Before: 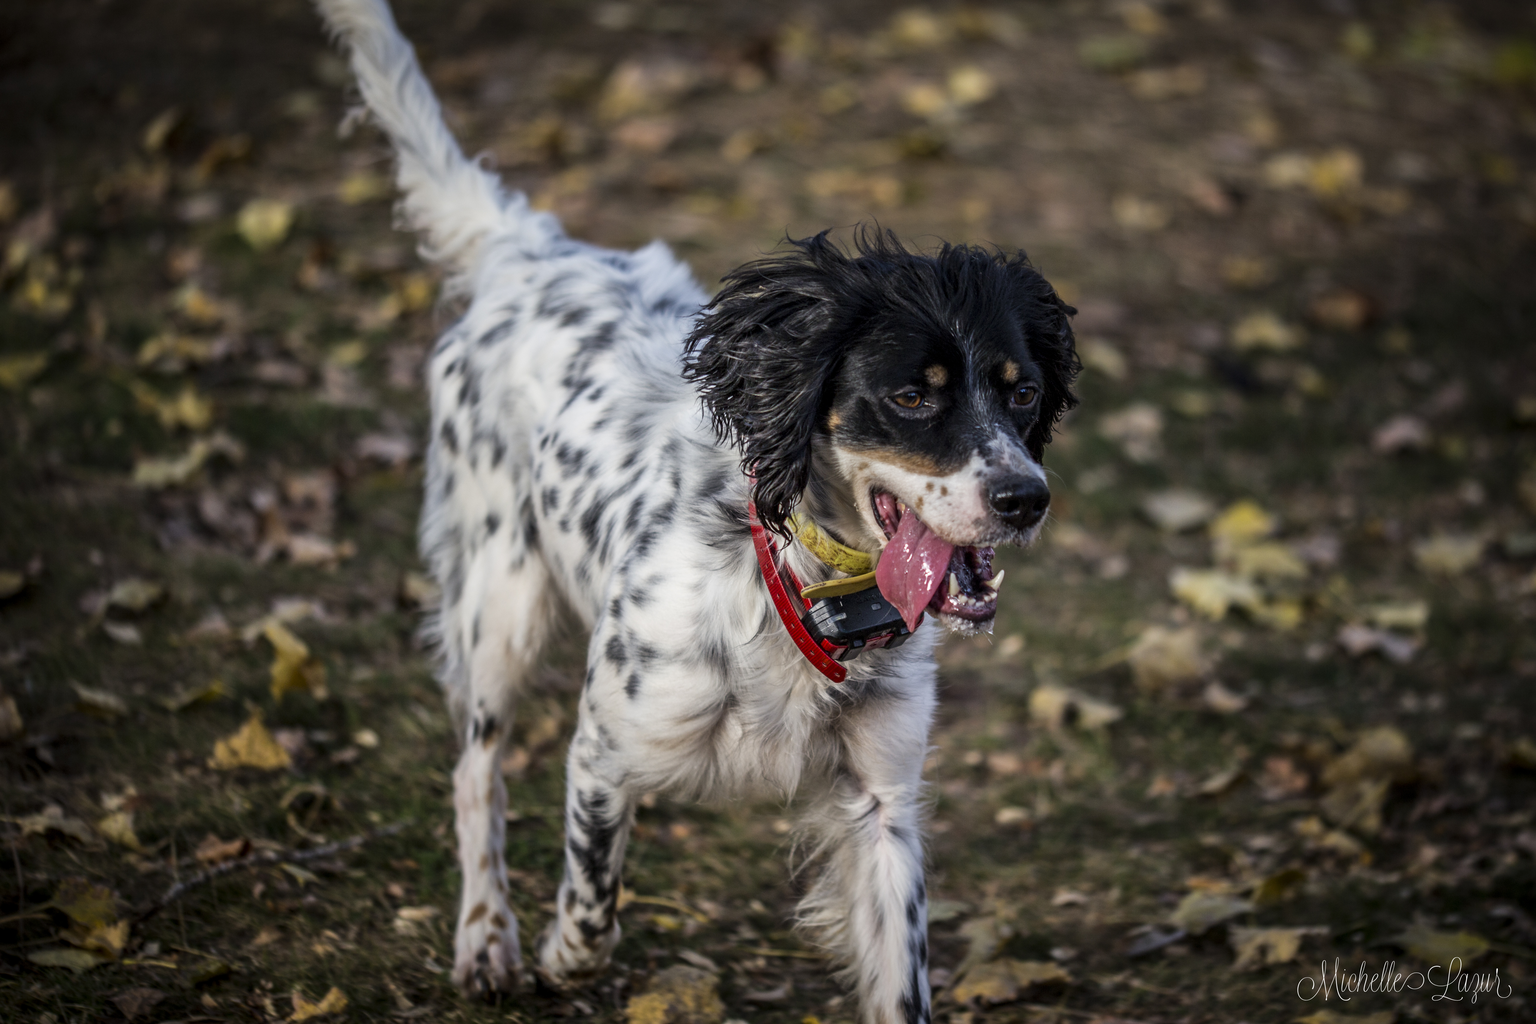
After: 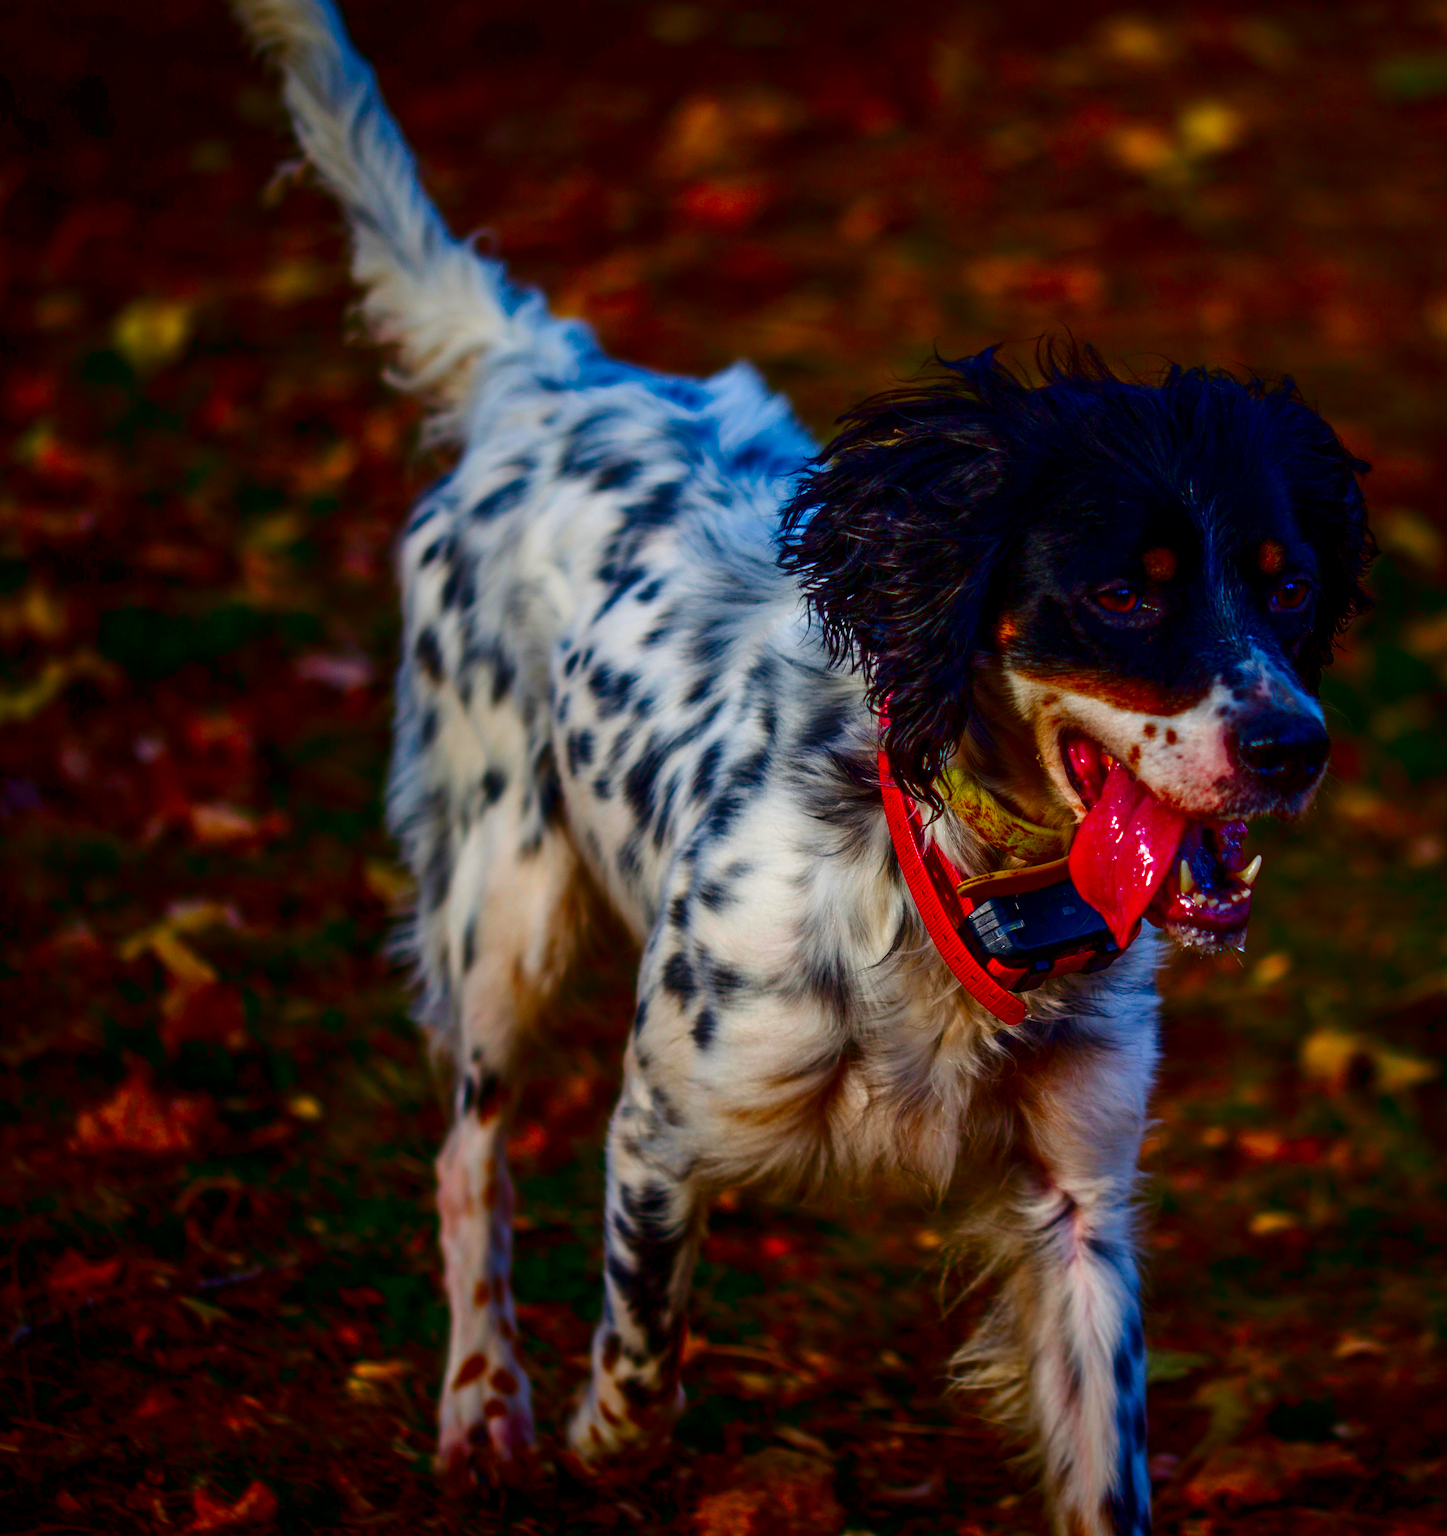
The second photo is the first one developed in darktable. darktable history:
crop: left 10.644%, right 26.528%
color correction: saturation 3
contrast brightness saturation: contrast 0.09, brightness -0.59, saturation 0.17
